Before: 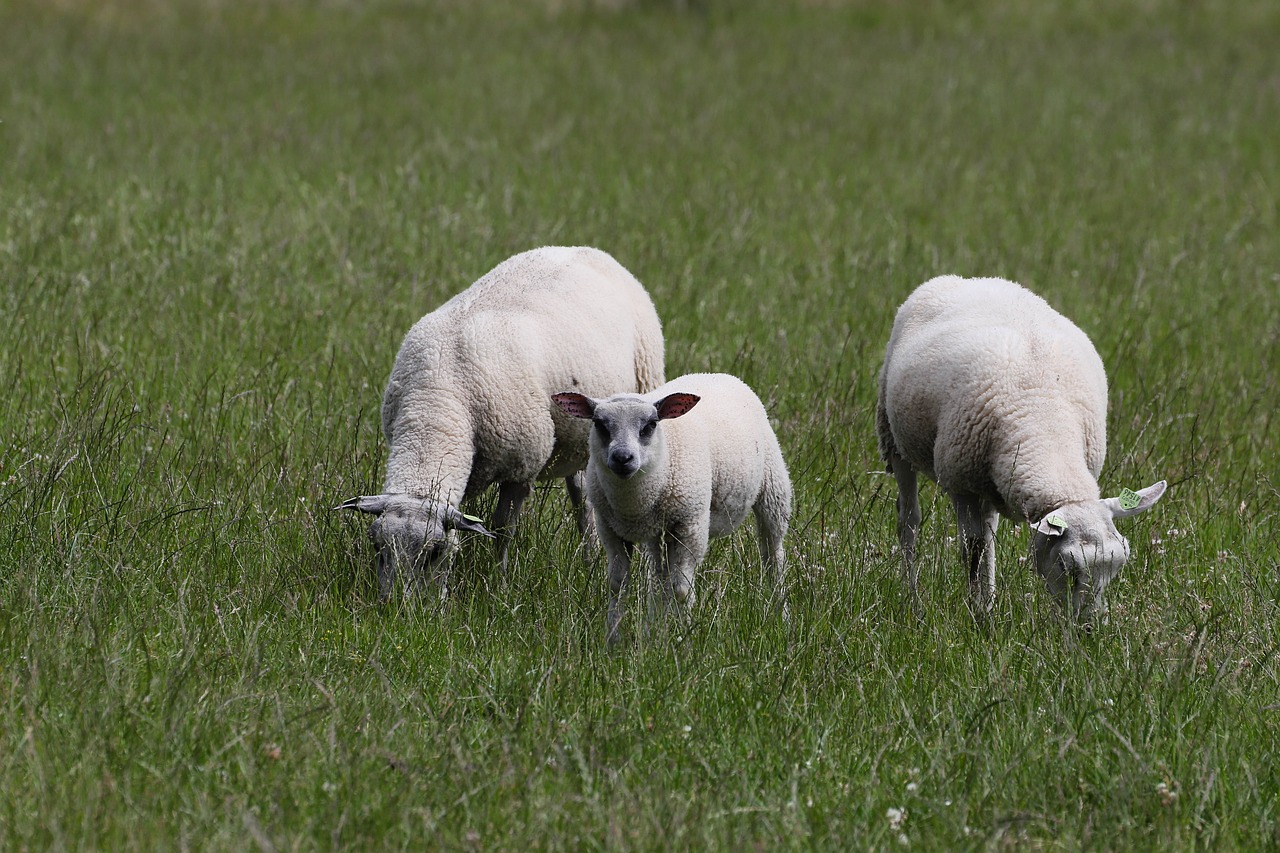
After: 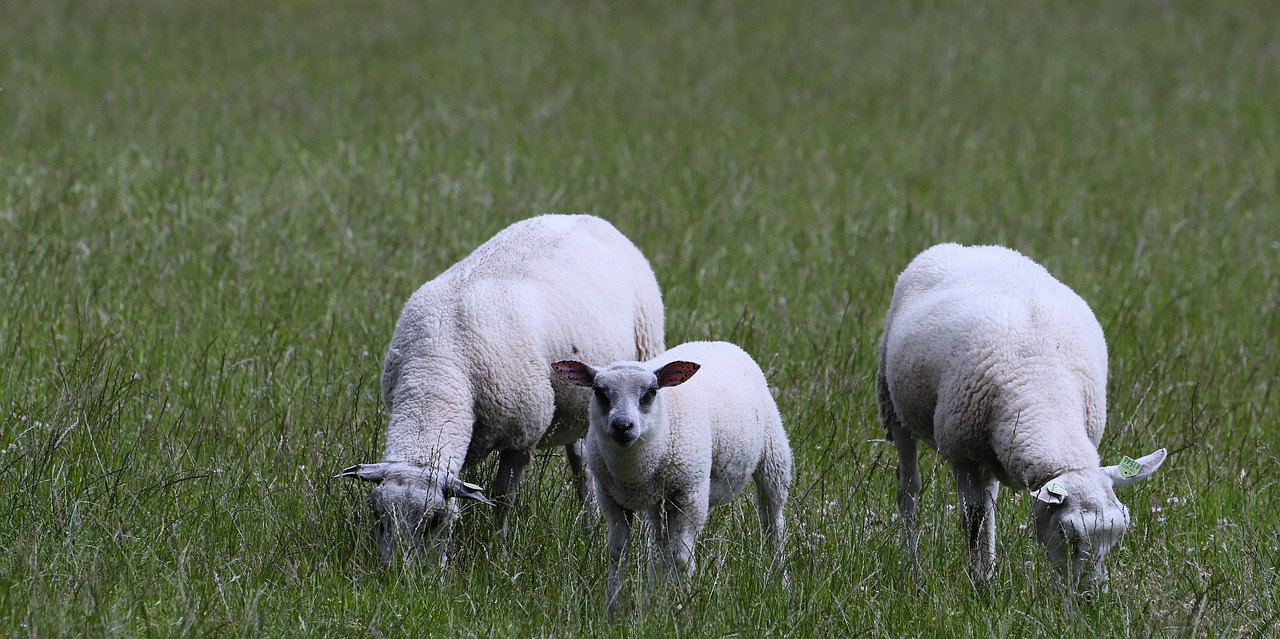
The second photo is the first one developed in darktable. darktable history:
white balance: red 0.967, blue 1.119, emerald 0.756
crop: top 3.857%, bottom 21.132%
